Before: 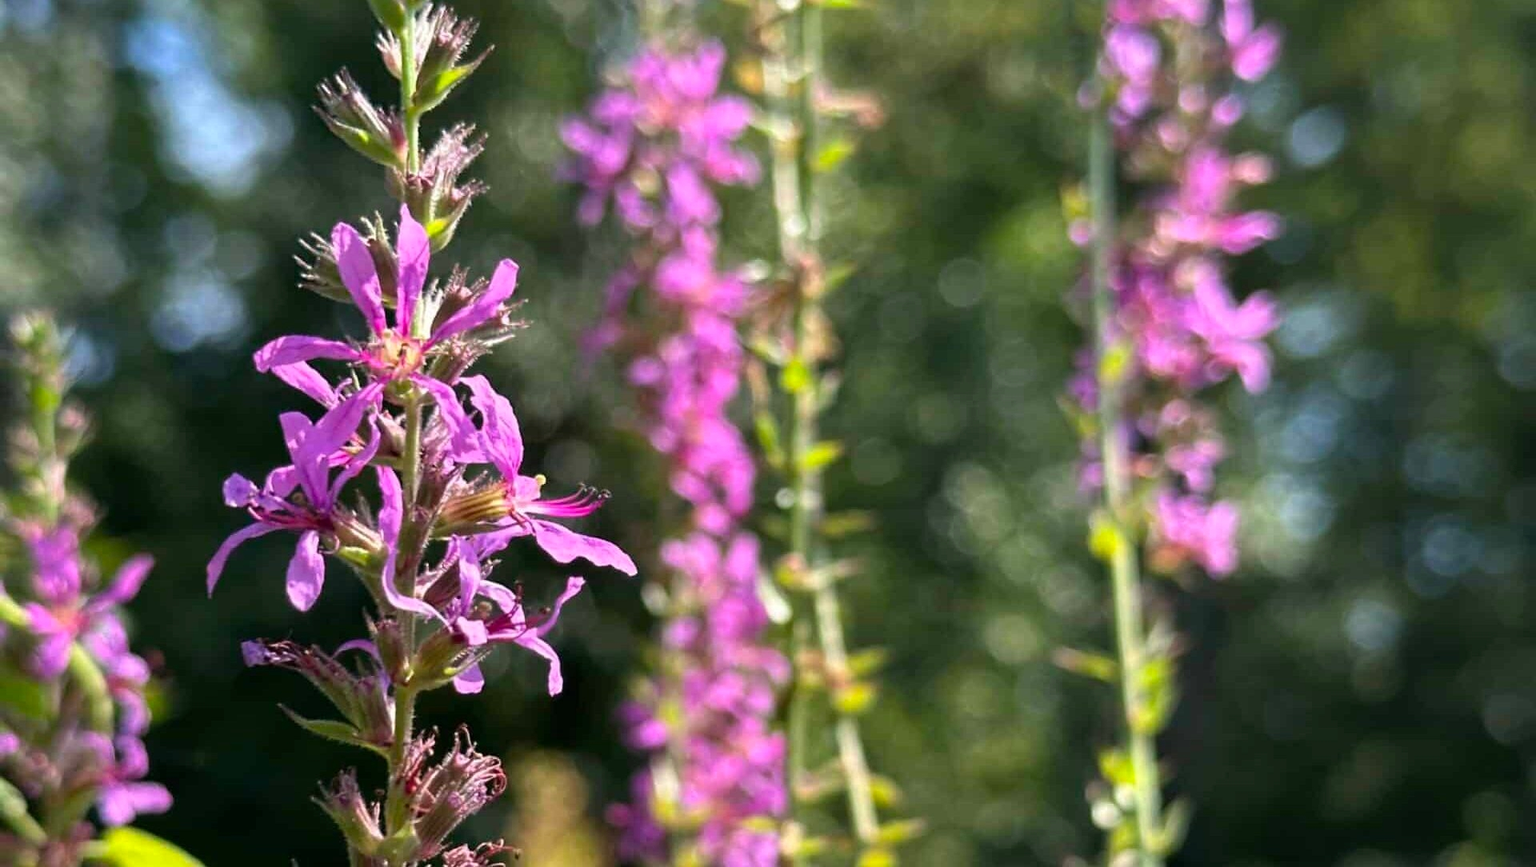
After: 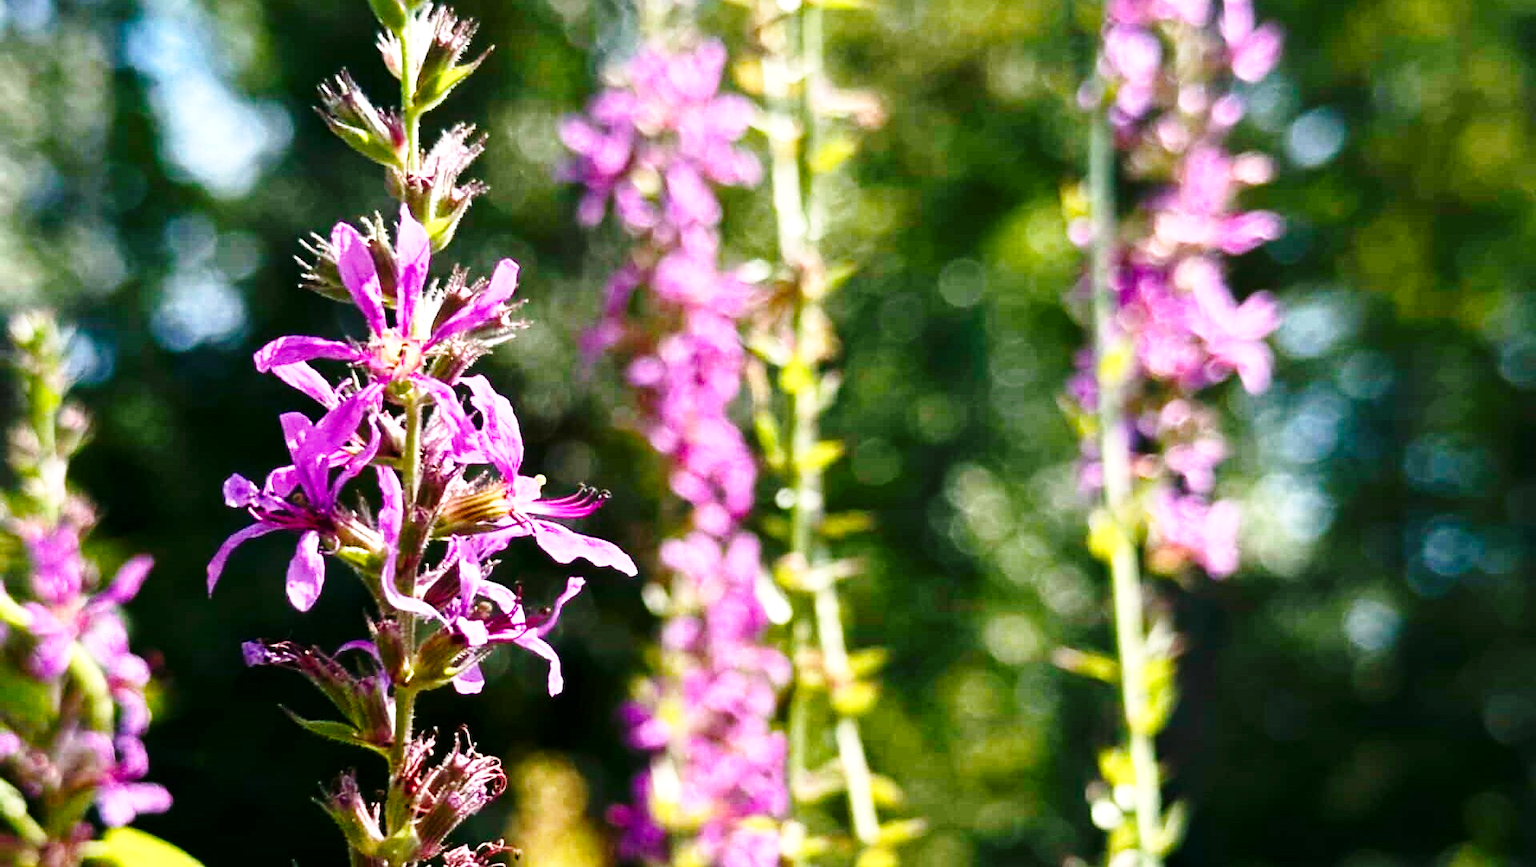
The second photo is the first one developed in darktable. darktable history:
color balance rgb: perceptual saturation grading › global saturation 20%, perceptual saturation grading › highlights -25.314%, perceptual saturation grading › shadows 50.015%, perceptual brilliance grading › global brilliance 14.908%, perceptual brilliance grading › shadows -35.135%, global vibrance 20%
contrast brightness saturation: contrast 0.111, saturation -0.155
base curve: curves: ch0 [(0, 0) (0.028, 0.03) (0.121, 0.232) (0.46, 0.748) (0.859, 0.968) (1, 1)], preserve colors none
